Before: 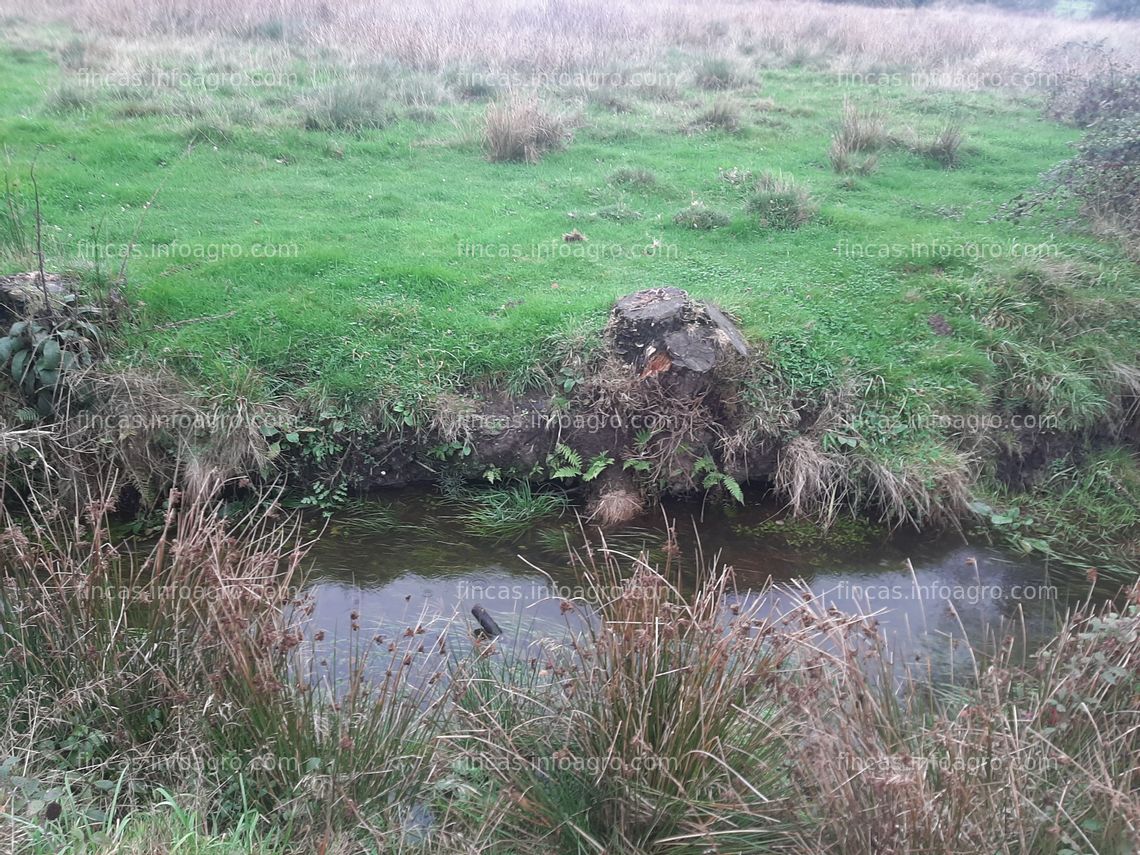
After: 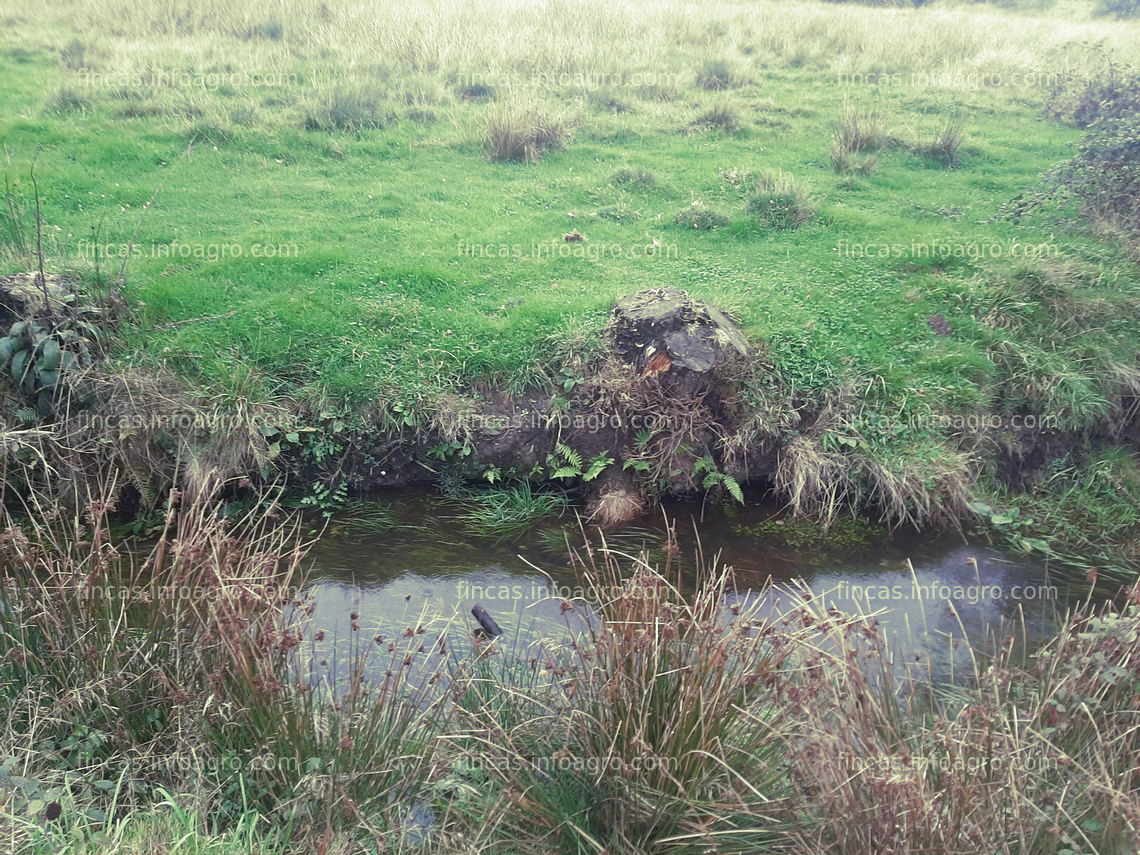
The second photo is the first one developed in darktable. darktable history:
velvia: strength 15%
split-toning: shadows › hue 290.82°, shadows › saturation 0.34, highlights › saturation 0.38, balance 0, compress 50%
